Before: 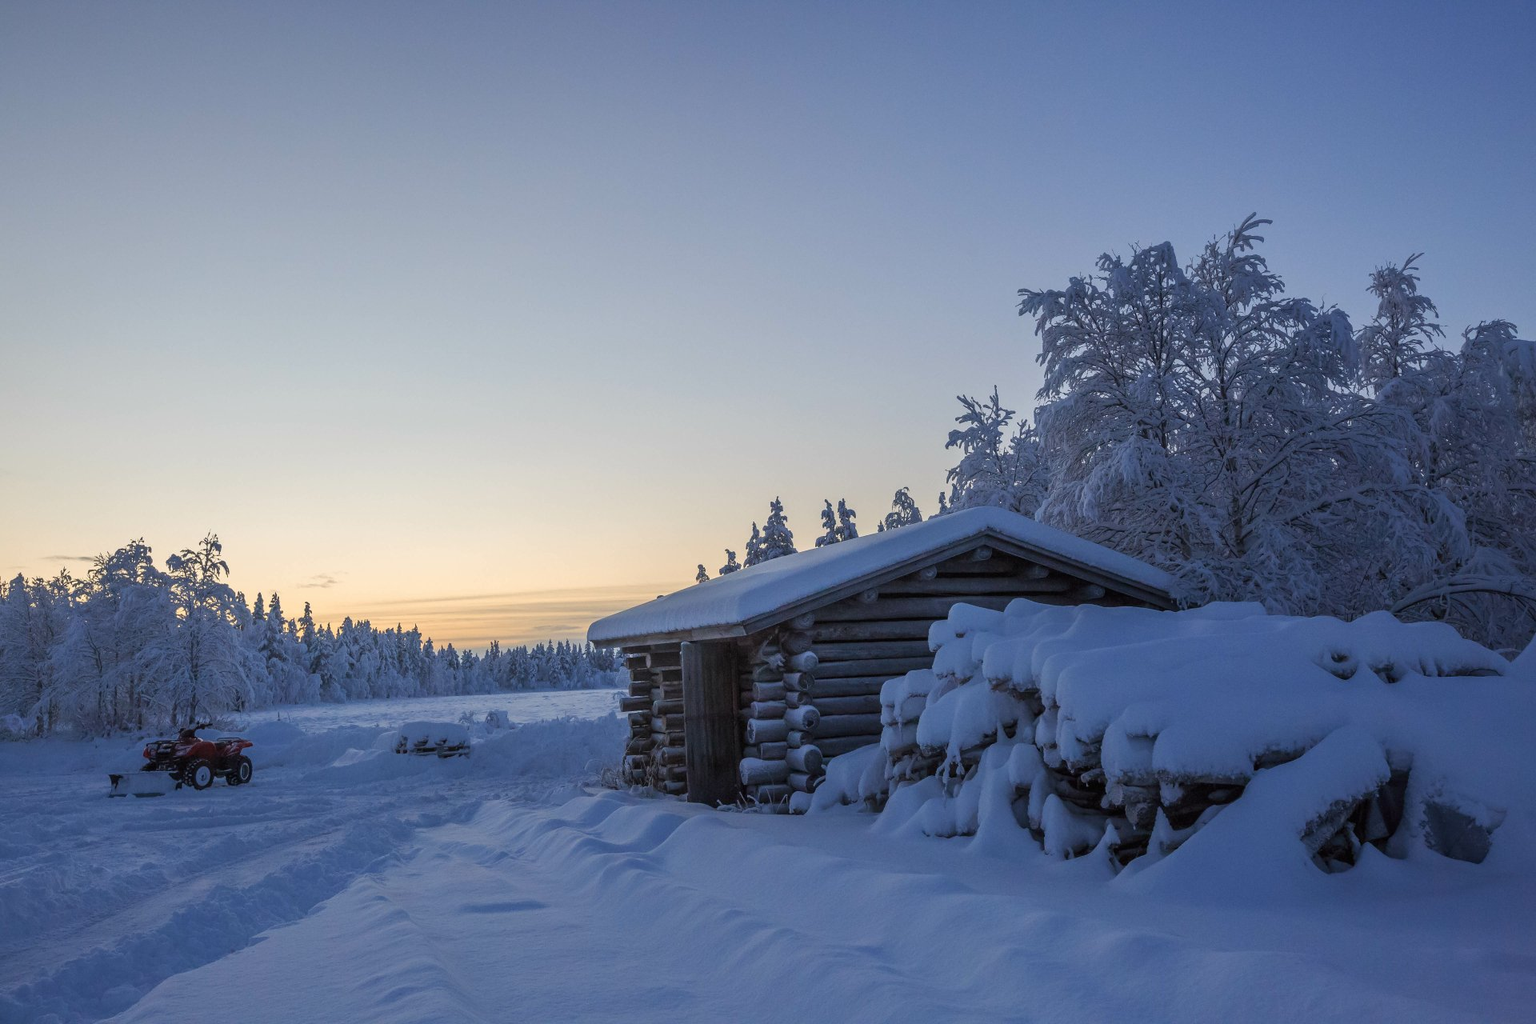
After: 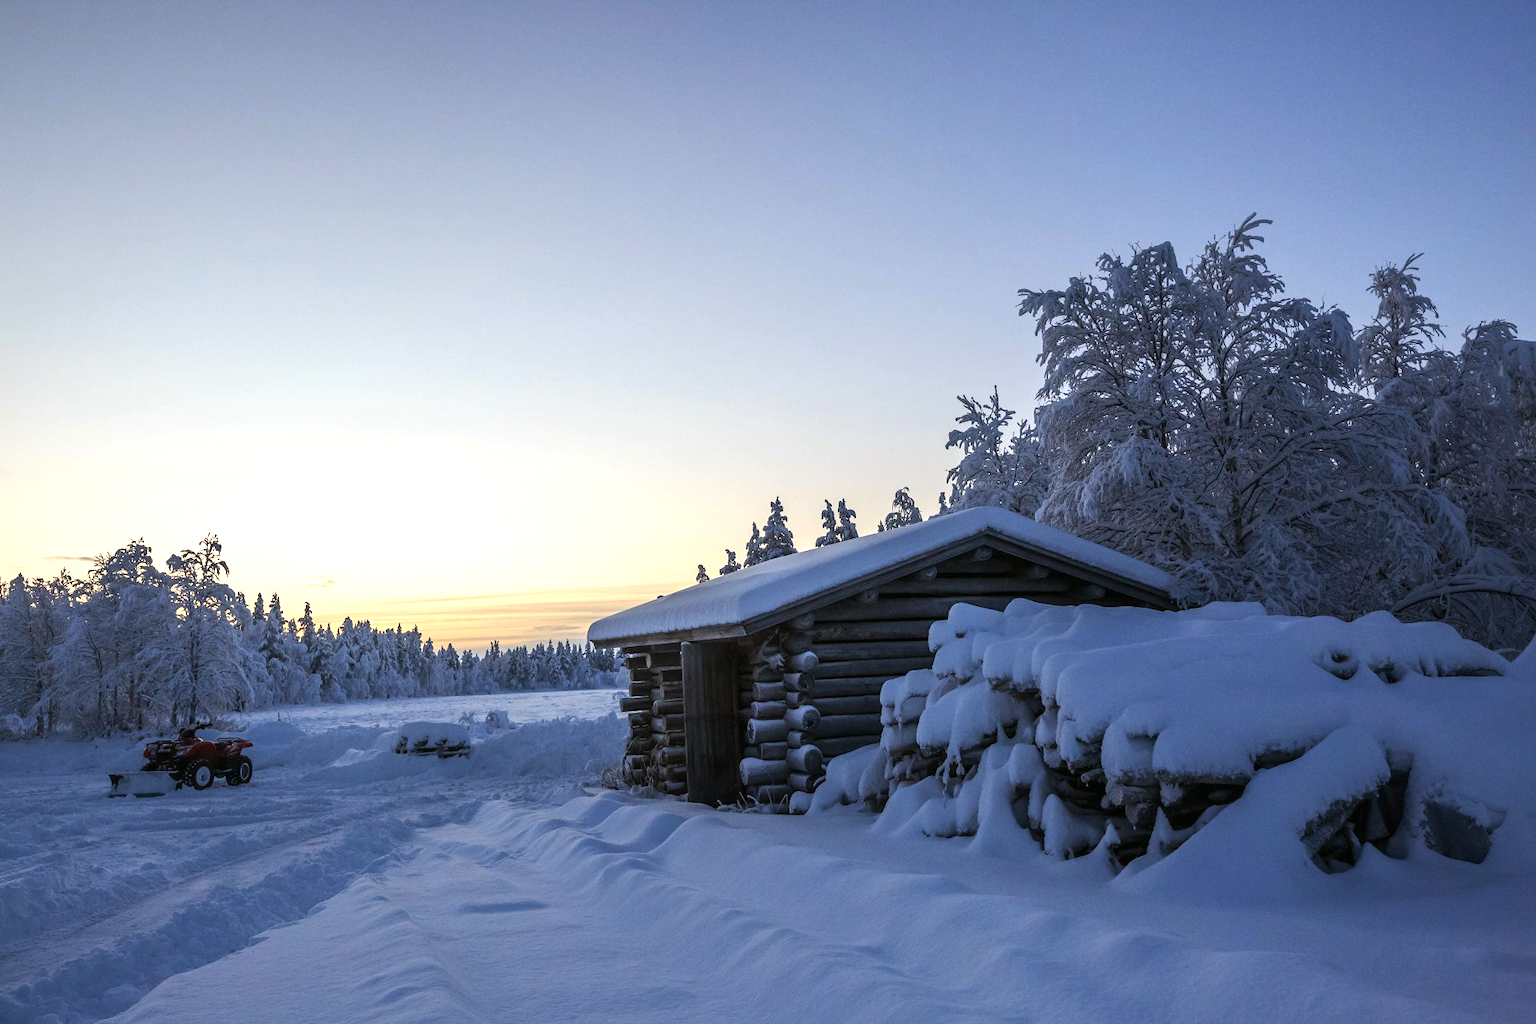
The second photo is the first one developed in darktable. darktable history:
tone equalizer: -8 EV -0.75 EV, -7 EV -0.7 EV, -6 EV -0.6 EV, -5 EV -0.4 EV, -3 EV 0.4 EV, -2 EV 0.6 EV, -1 EV 0.7 EV, +0 EV 0.75 EV, edges refinement/feathering 500, mask exposure compensation -1.57 EV, preserve details no
color balance: mode lift, gamma, gain (sRGB), lift [1, 0.99, 1.01, 0.992], gamma [1, 1.037, 0.974, 0.963]
